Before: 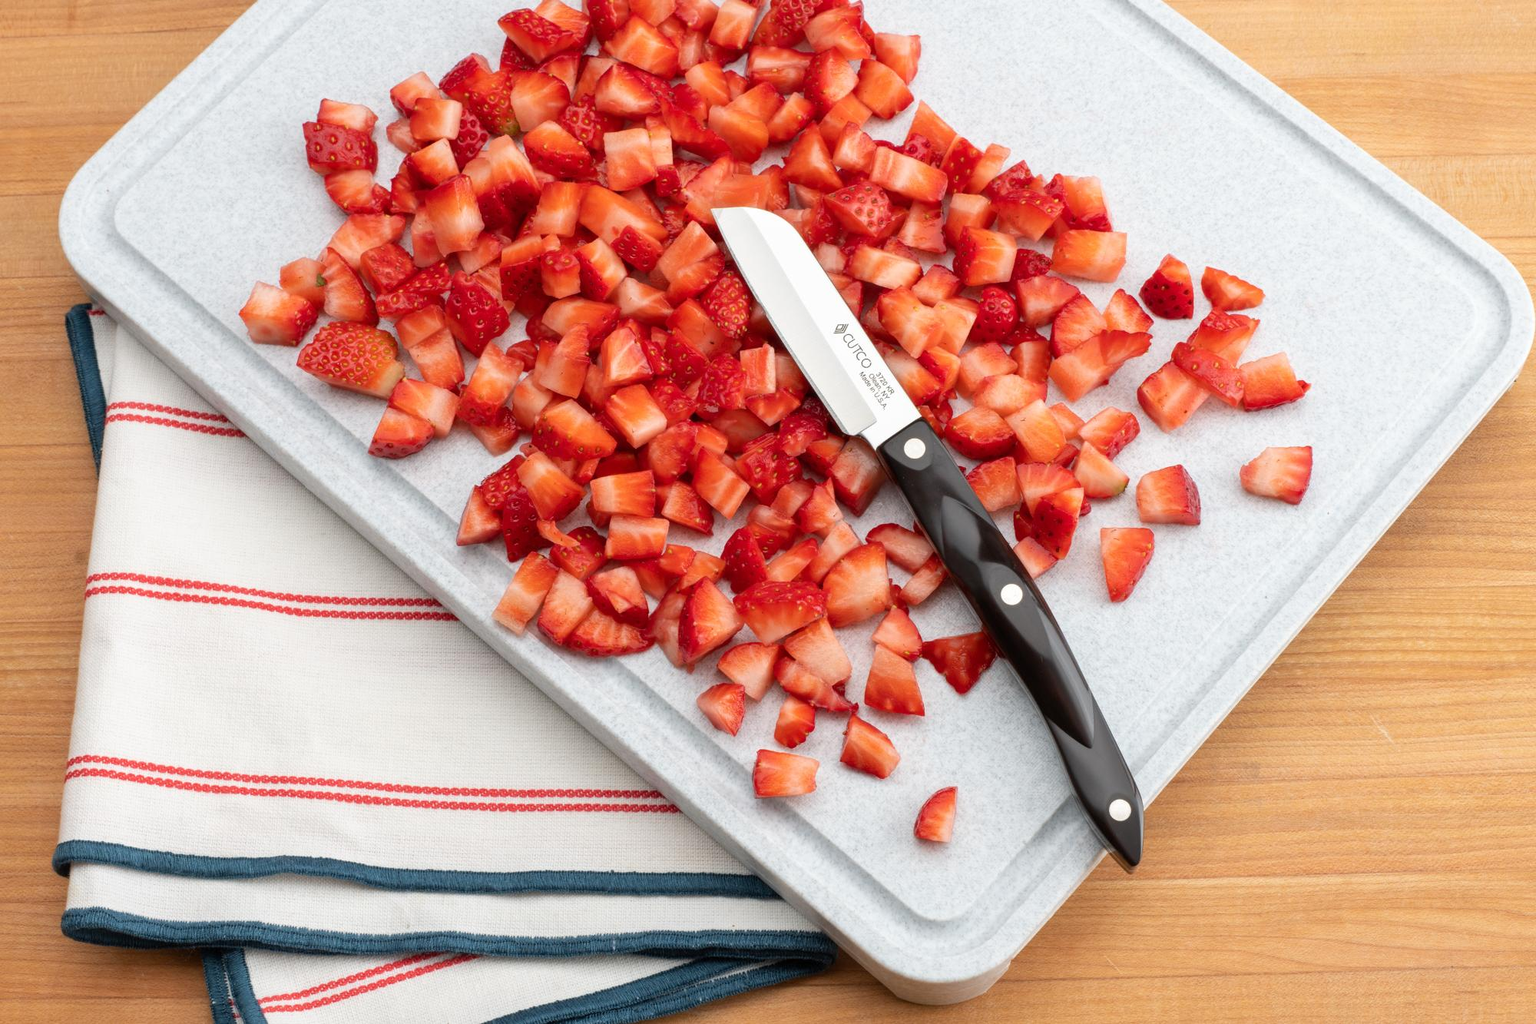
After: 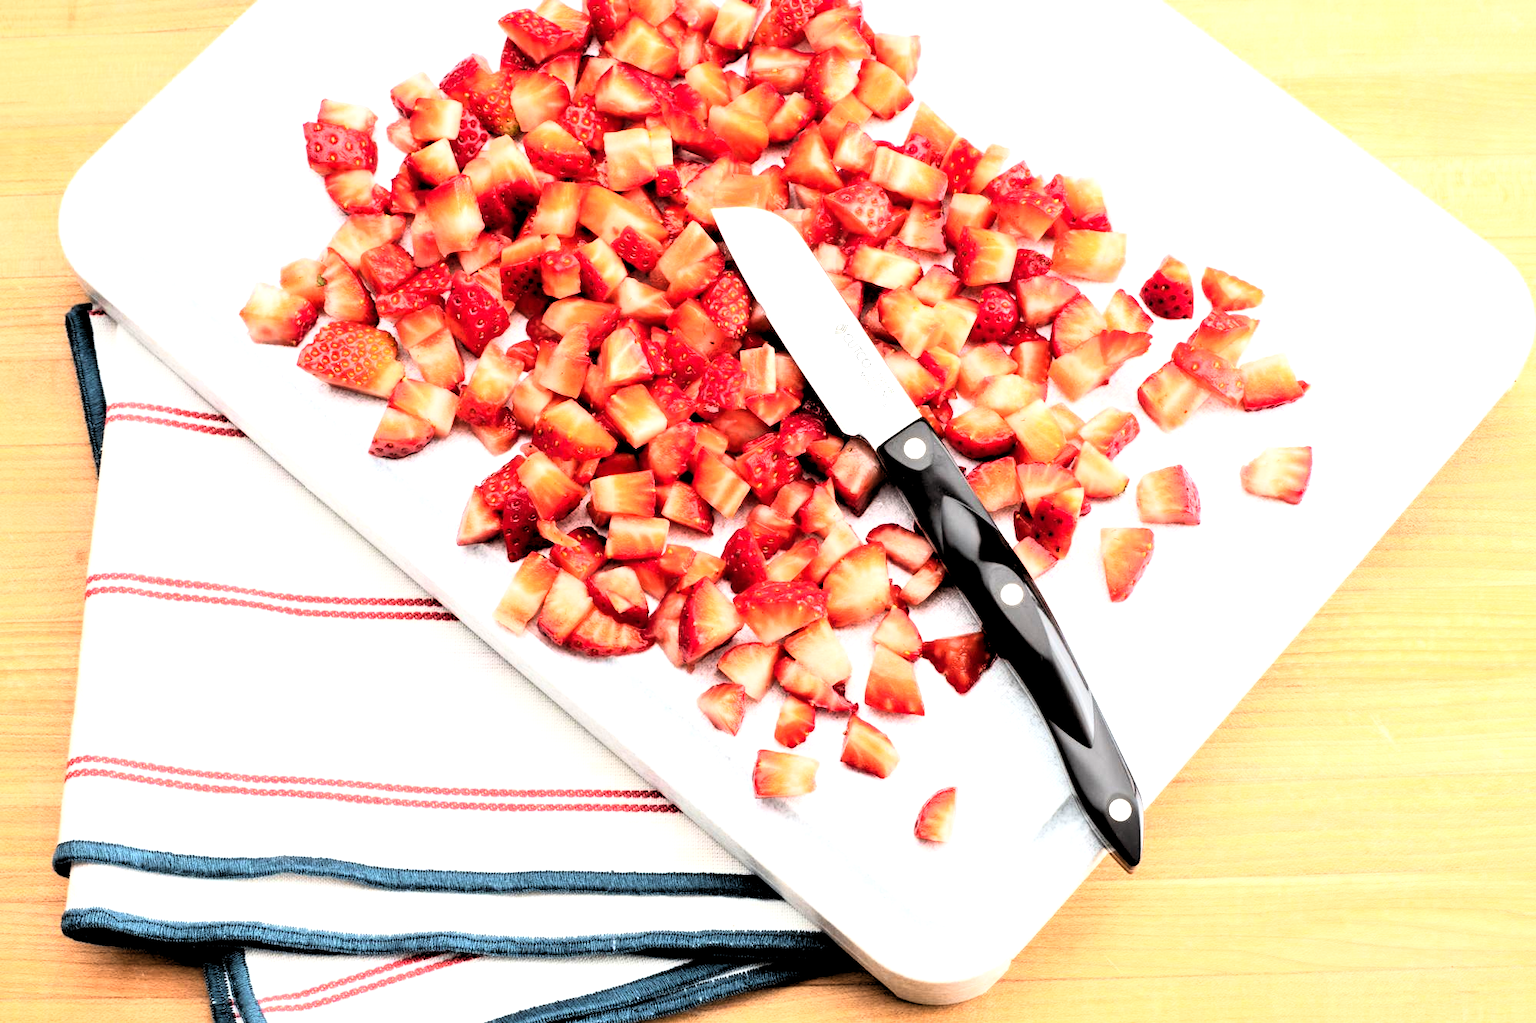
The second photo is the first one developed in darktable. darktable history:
rgb curve: curves: ch0 [(0, 0) (0.21, 0.15) (0.24, 0.21) (0.5, 0.75) (0.75, 0.96) (0.89, 0.99) (1, 1)]; ch1 [(0, 0.02) (0.21, 0.13) (0.25, 0.2) (0.5, 0.67) (0.75, 0.9) (0.89, 0.97) (1, 1)]; ch2 [(0, 0.02) (0.21, 0.13) (0.25, 0.2) (0.5, 0.67) (0.75, 0.9) (0.89, 0.97) (1, 1)], compensate middle gray true
rgb levels: levels [[0.01, 0.419, 0.839], [0, 0.5, 1], [0, 0.5, 1]]
